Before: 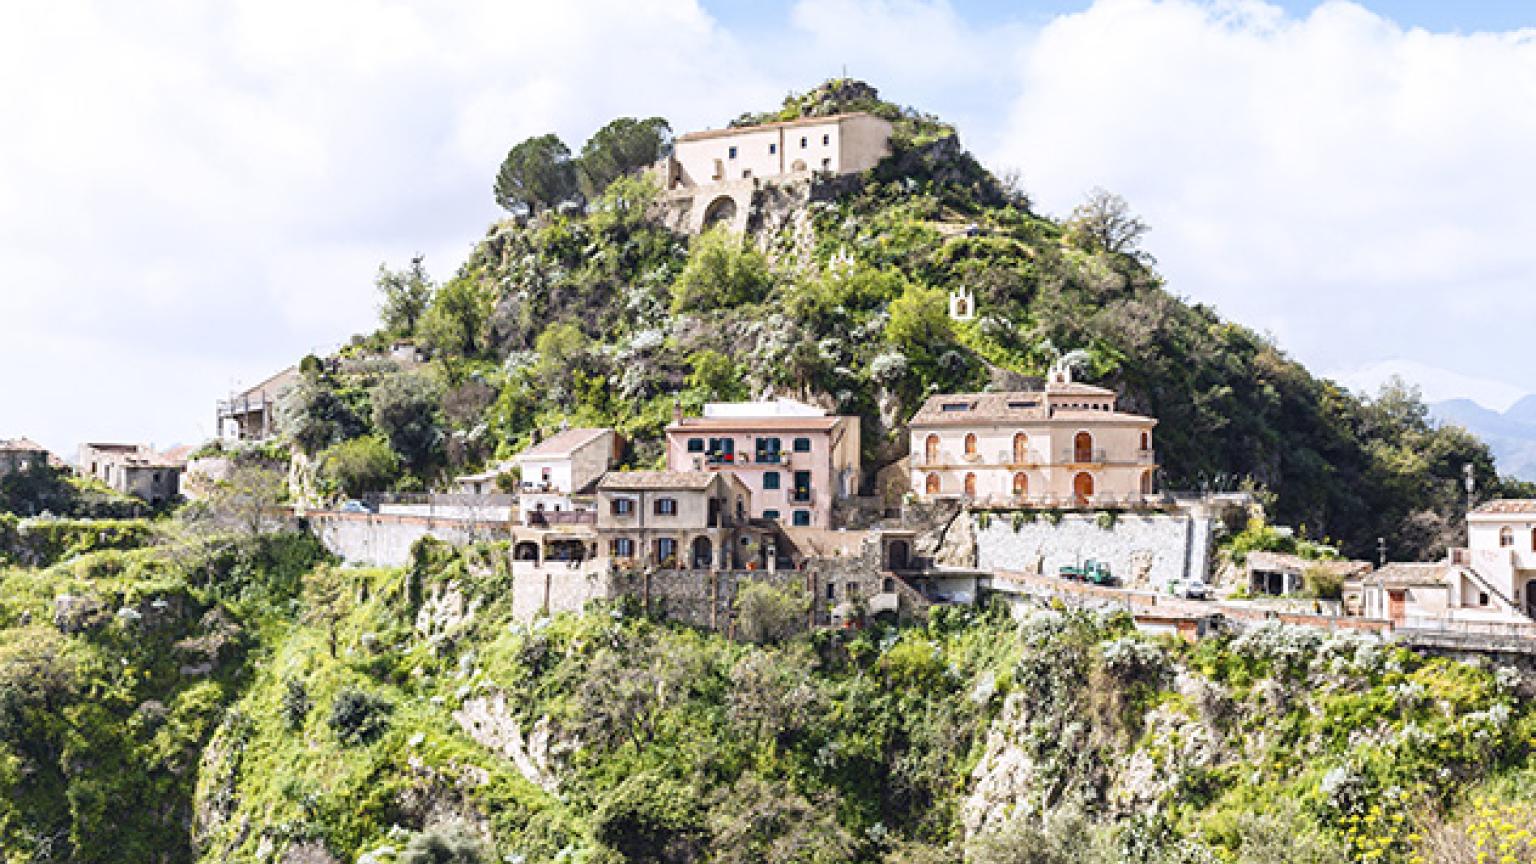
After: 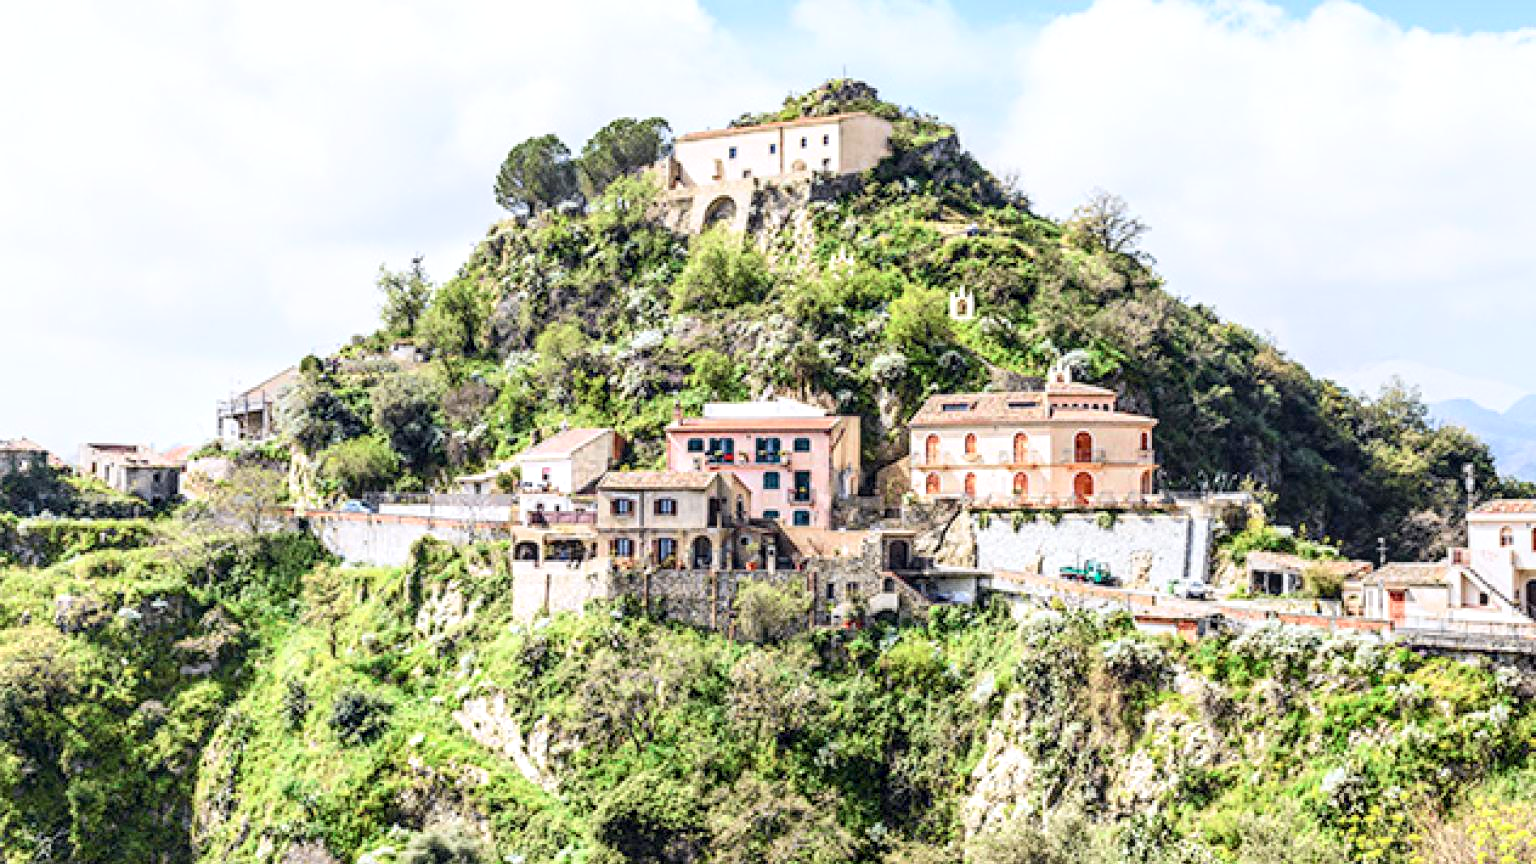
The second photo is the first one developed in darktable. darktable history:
local contrast: detail 130%
tone curve: curves: ch0 [(0, 0) (0.051, 0.027) (0.096, 0.071) (0.219, 0.248) (0.428, 0.52) (0.596, 0.713) (0.727, 0.823) (0.859, 0.924) (1, 1)]; ch1 [(0, 0) (0.1, 0.038) (0.318, 0.221) (0.413, 0.325) (0.443, 0.412) (0.483, 0.474) (0.503, 0.501) (0.516, 0.515) (0.548, 0.575) (0.561, 0.596) (0.594, 0.647) (0.666, 0.701) (1, 1)]; ch2 [(0, 0) (0.453, 0.435) (0.479, 0.476) (0.504, 0.5) (0.52, 0.526) (0.557, 0.585) (0.583, 0.608) (0.824, 0.815) (1, 1)], color space Lab, independent channels, preserve colors none
